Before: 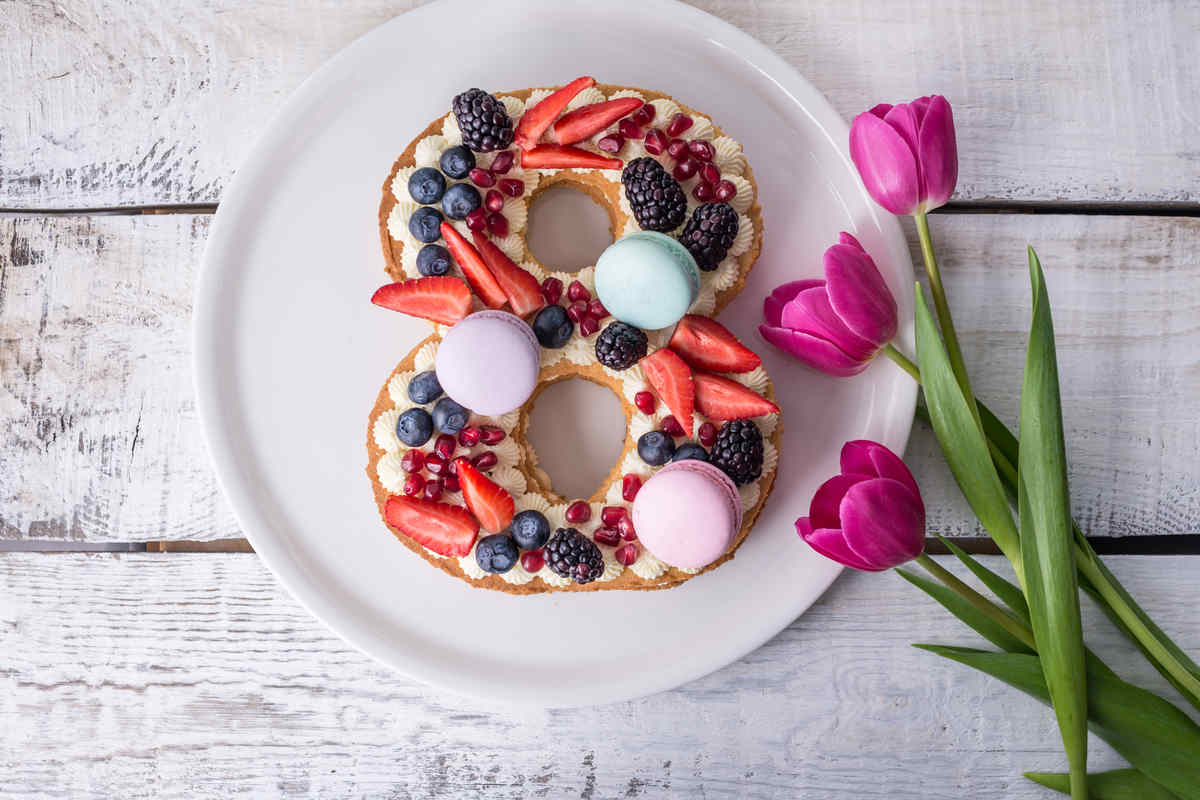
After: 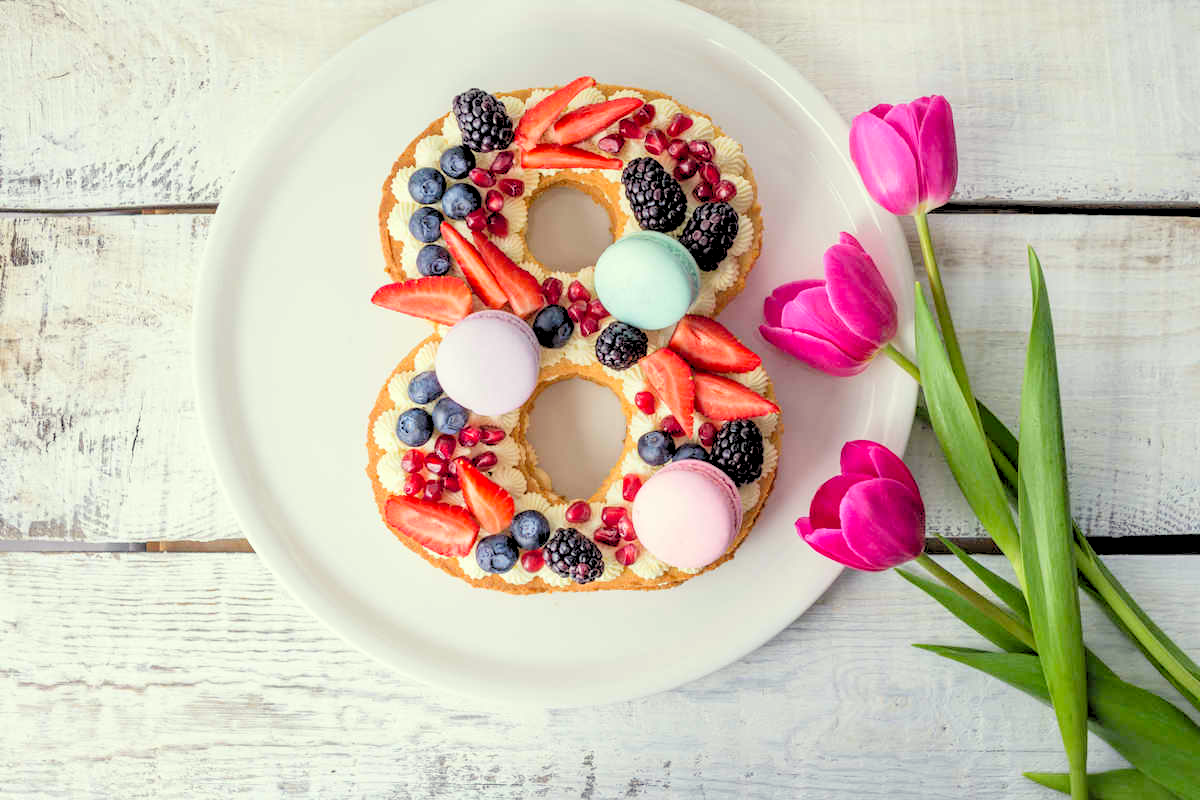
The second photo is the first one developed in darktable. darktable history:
levels: levels [0.093, 0.434, 0.988]
color correction: highlights a* -5.94, highlights b* 11.19
white balance: emerald 1
